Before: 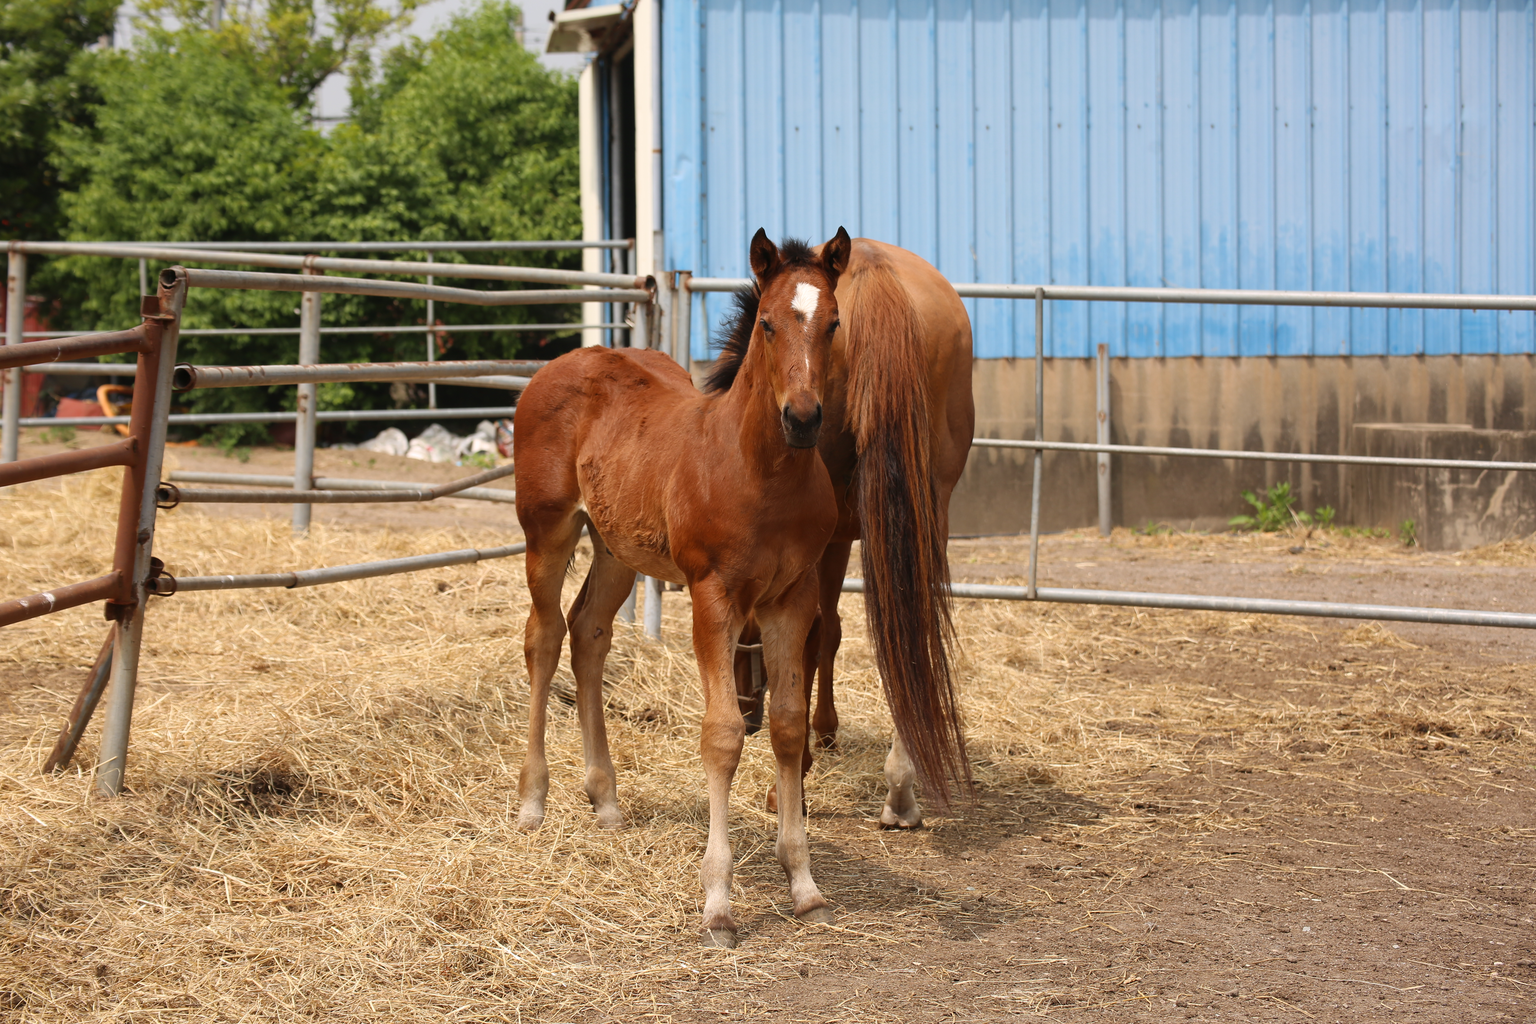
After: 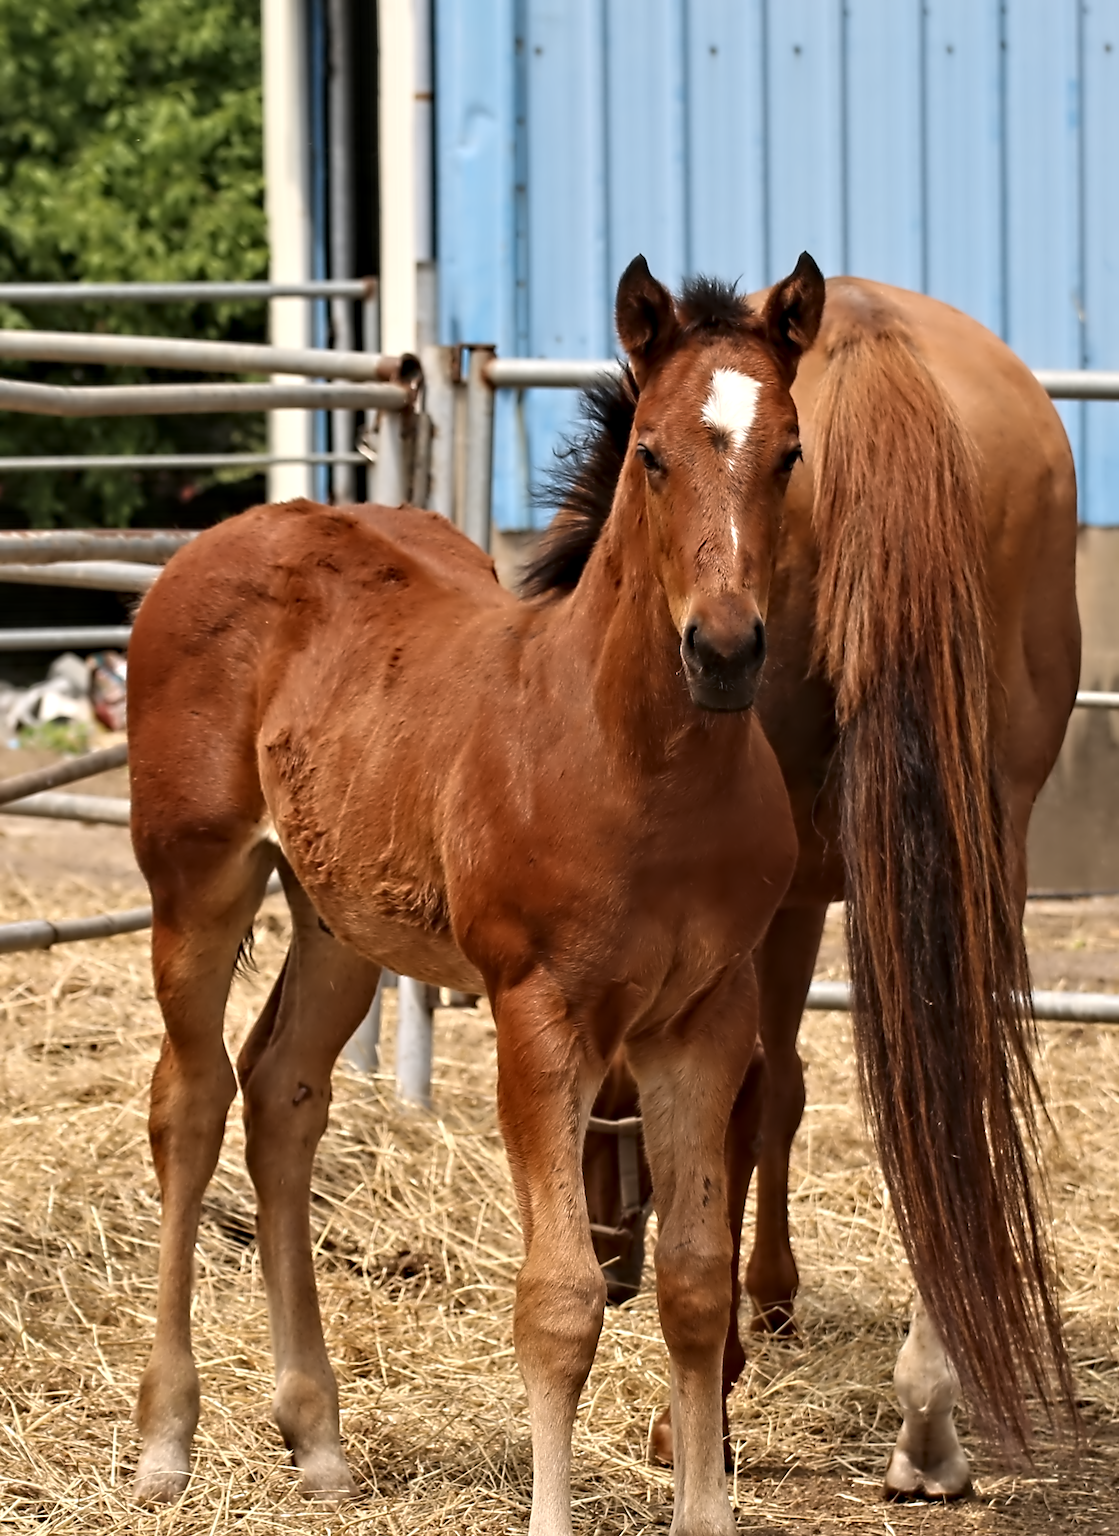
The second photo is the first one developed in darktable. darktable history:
white balance: emerald 1
contrast equalizer: octaves 7, y [[0.5, 0.542, 0.583, 0.625, 0.667, 0.708], [0.5 ×6], [0.5 ×6], [0, 0.033, 0.067, 0.1, 0.133, 0.167], [0, 0.05, 0.1, 0.15, 0.2, 0.25]]
crop and rotate: left 29.476%, top 10.214%, right 35.32%, bottom 17.333%
